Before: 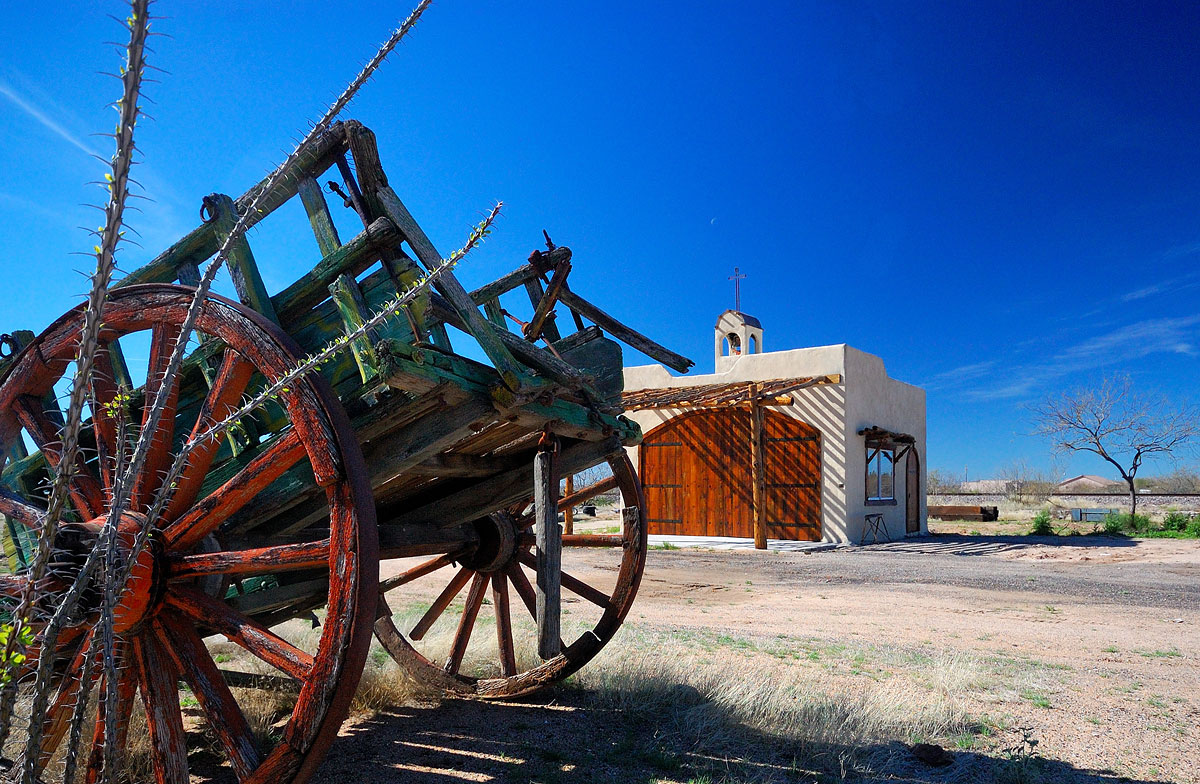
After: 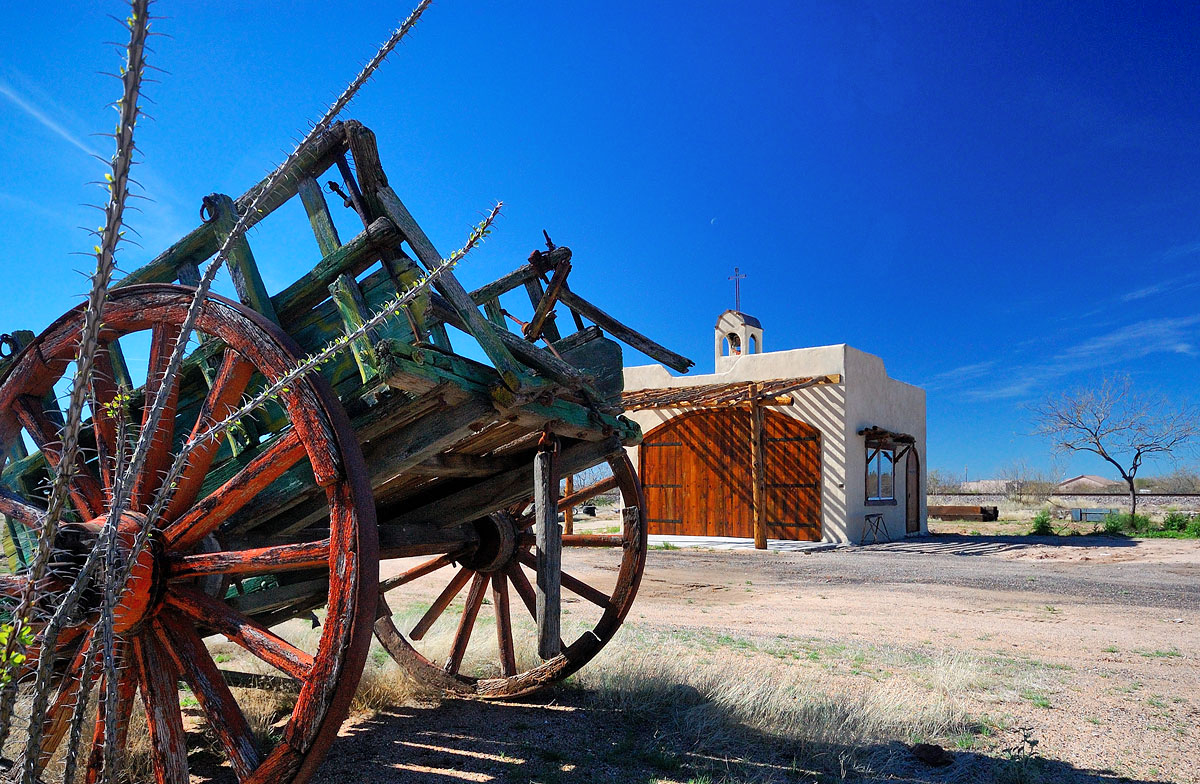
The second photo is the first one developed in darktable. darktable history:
shadows and highlights: radius 133.07, soften with gaussian
